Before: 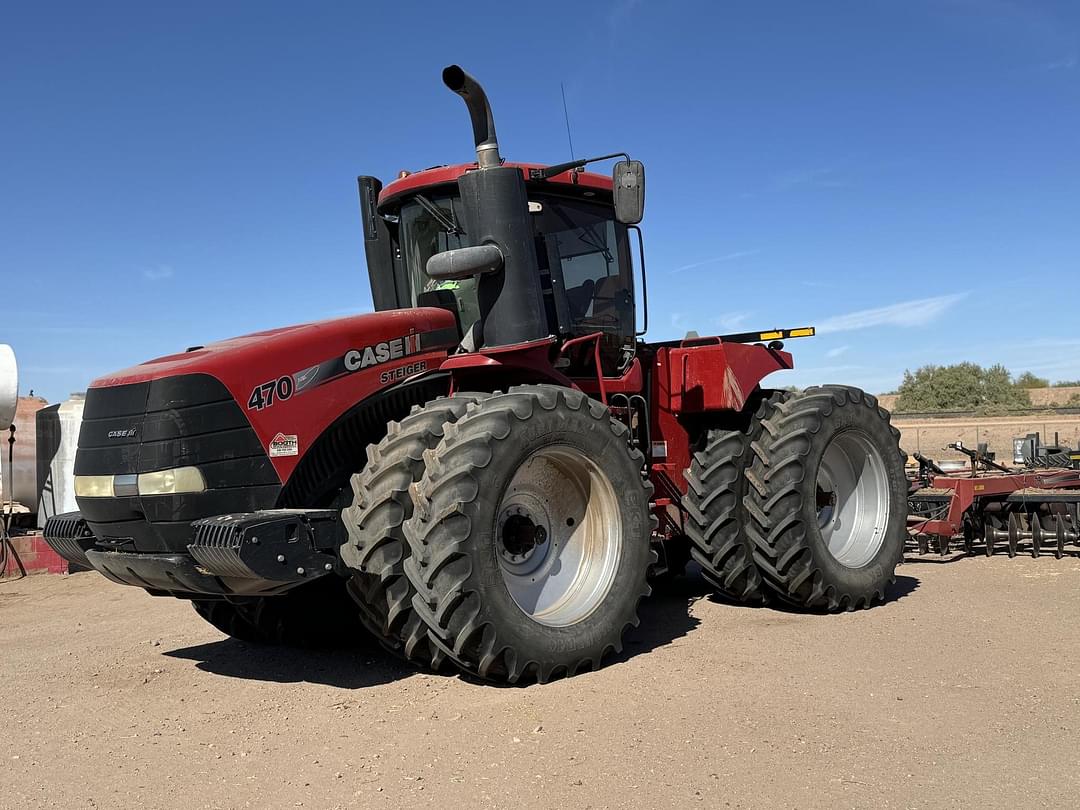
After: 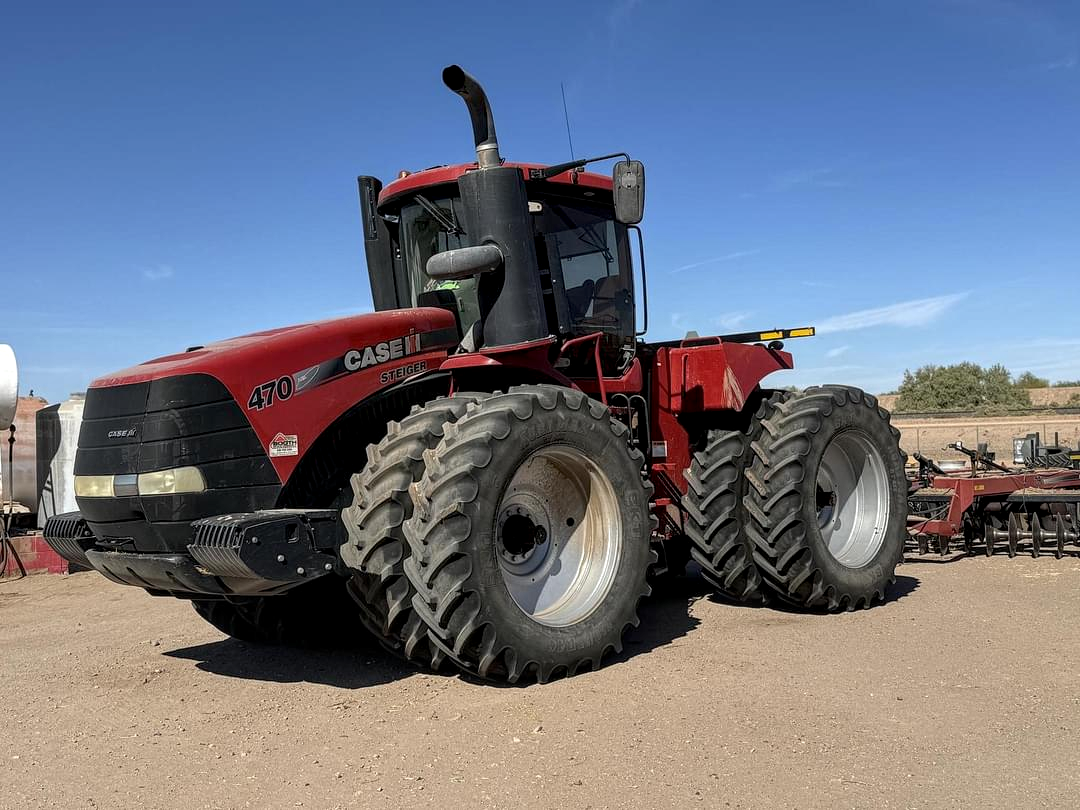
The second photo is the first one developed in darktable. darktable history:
local contrast: on, module defaults
exposure: black level correction 0.001, compensate highlight preservation false
